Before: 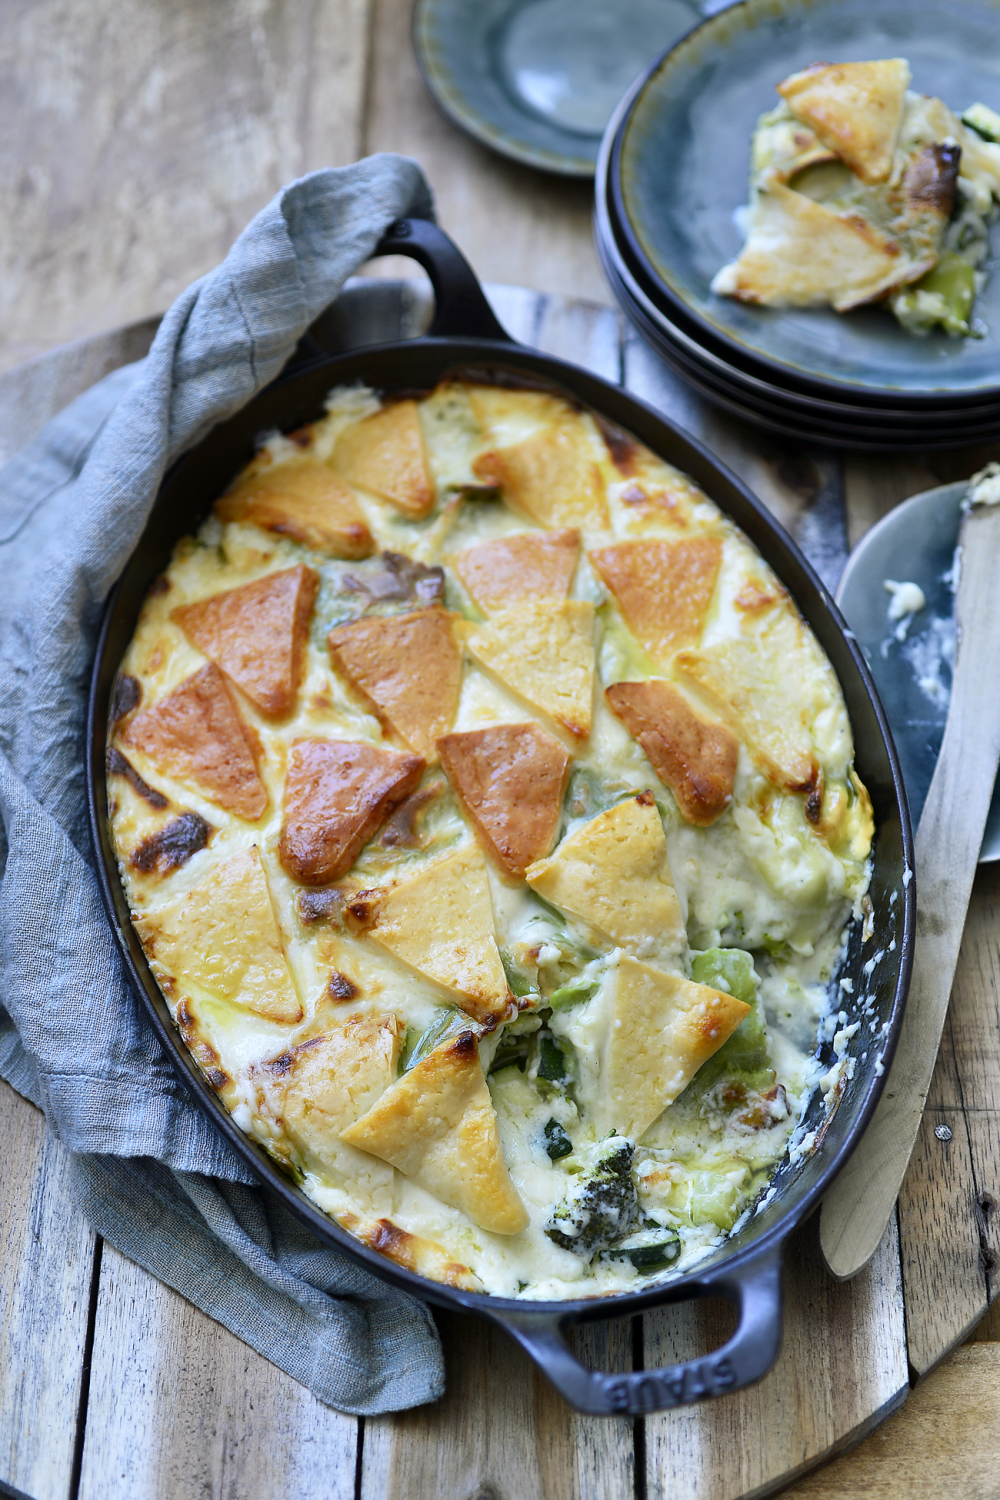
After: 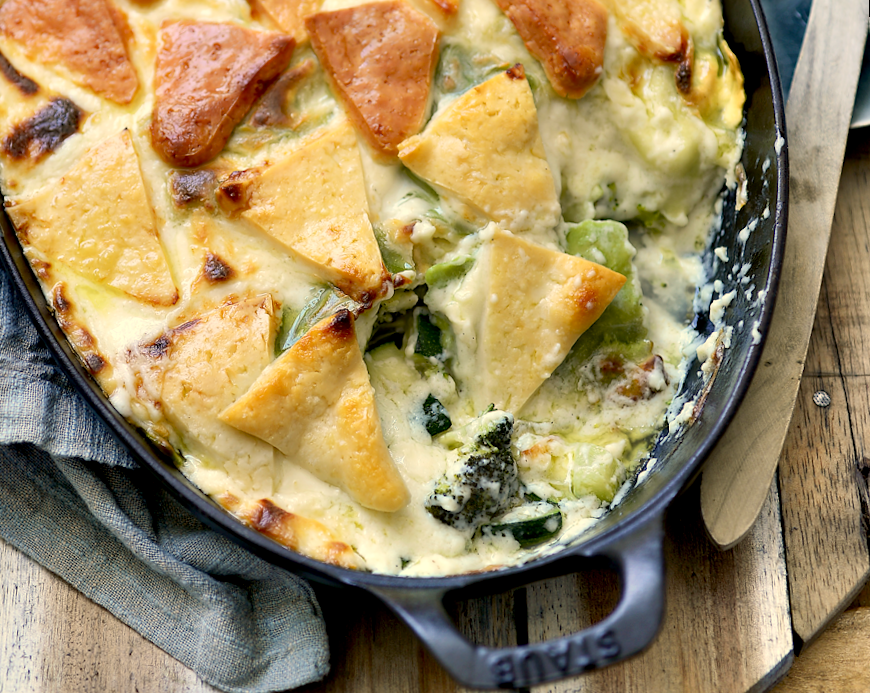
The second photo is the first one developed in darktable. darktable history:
rotate and perspective: rotation -1.42°, crop left 0.016, crop right 0.984, crop top 0.035, crop bottom 0.965
exposure: black level correction 0.009, exposure 0.119 EV, compensate highlight preservation false
crop and rotate: left 13.306%, top 48.129%, bottom 2.928%
white balance: red 1.123, blue 0.83
